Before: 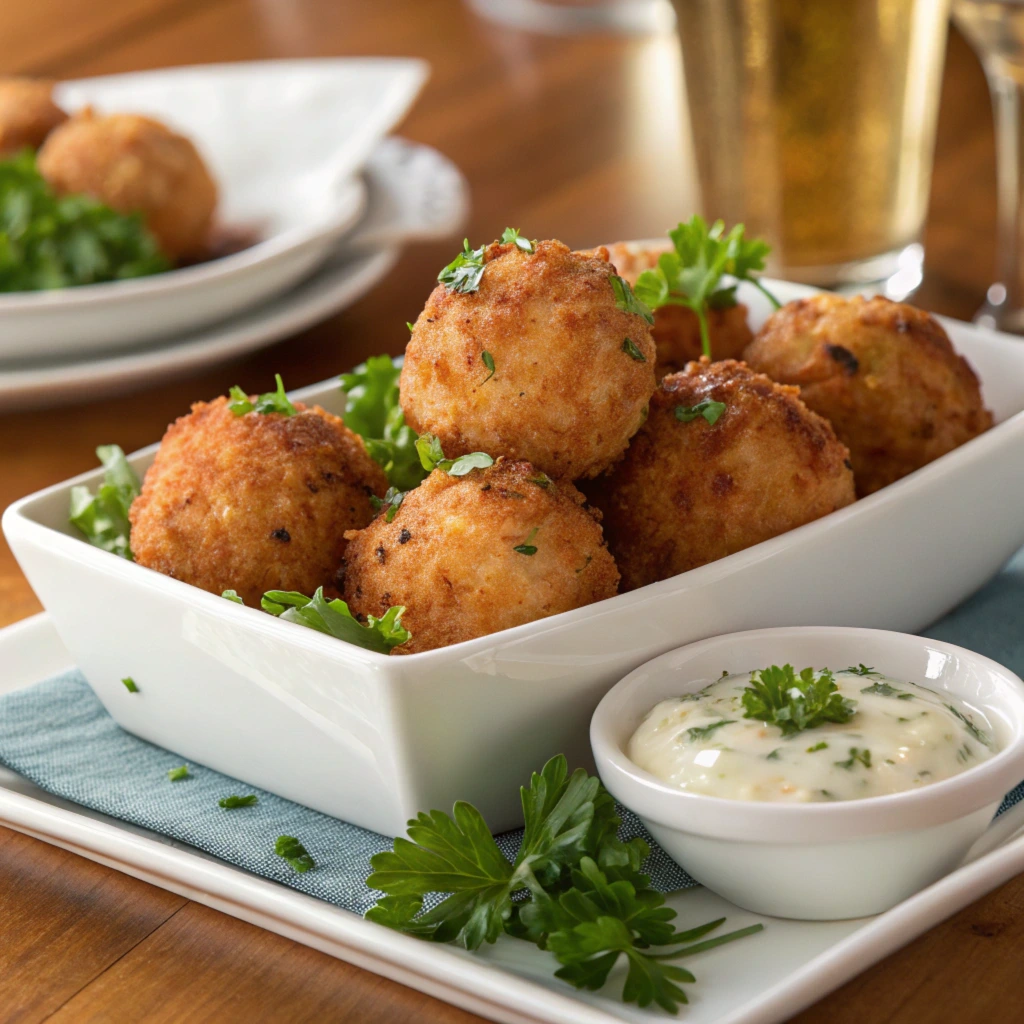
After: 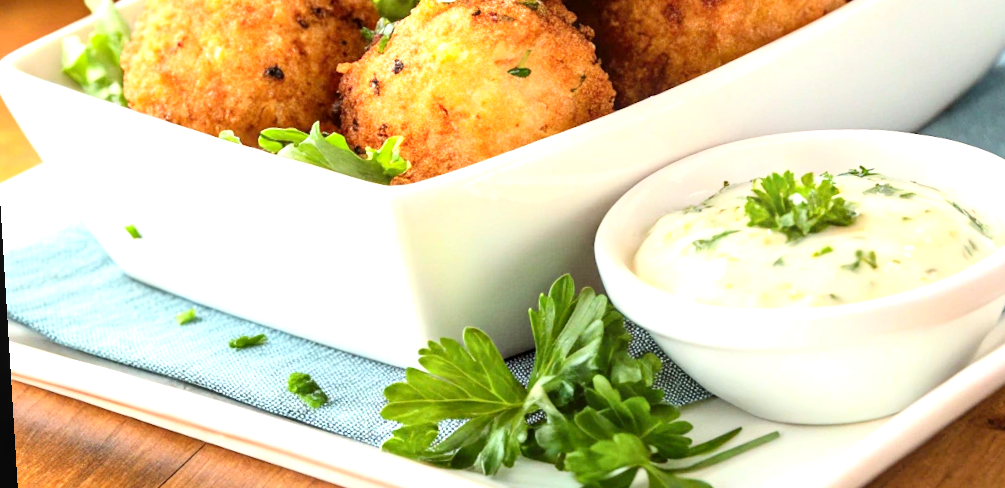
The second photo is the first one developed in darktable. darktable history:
crop and rotate: top 46.237%
tone curve: curves: ch0 [(0, 0.008) (0.083, 0.073) (0.28, 0.286) (0.528, 0.559) (0.961, 0.966) (1, 1)], color space Lab, linked channels, preserve colors none
exposure: black level correction 0, exposure 1.3 EV, compensate exposure bias true, compensate highlight preservation false
rotate and perspective: rotation -3.52°, crop left 0.036, crop right 0.964, crop top 0.081, crop bottom 0.919
contrast brightness saturation: contrast 0.2, brightness 0.15, saturation 0.14
white balance: red 0.978, blue 0.999
local contrast: highlights 83%, shadows 81%
